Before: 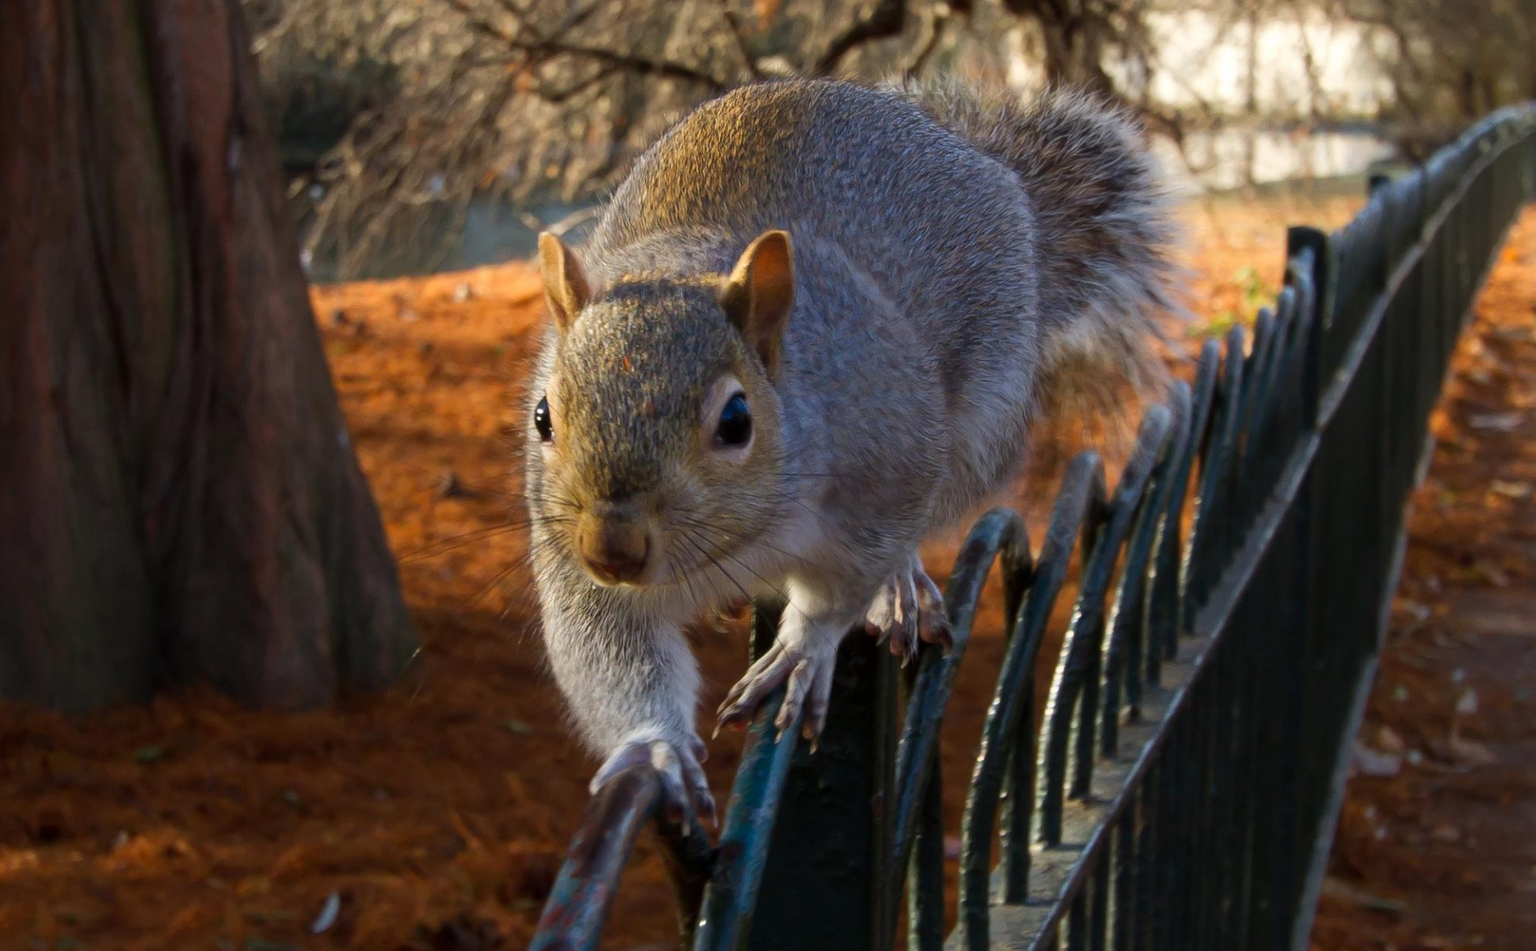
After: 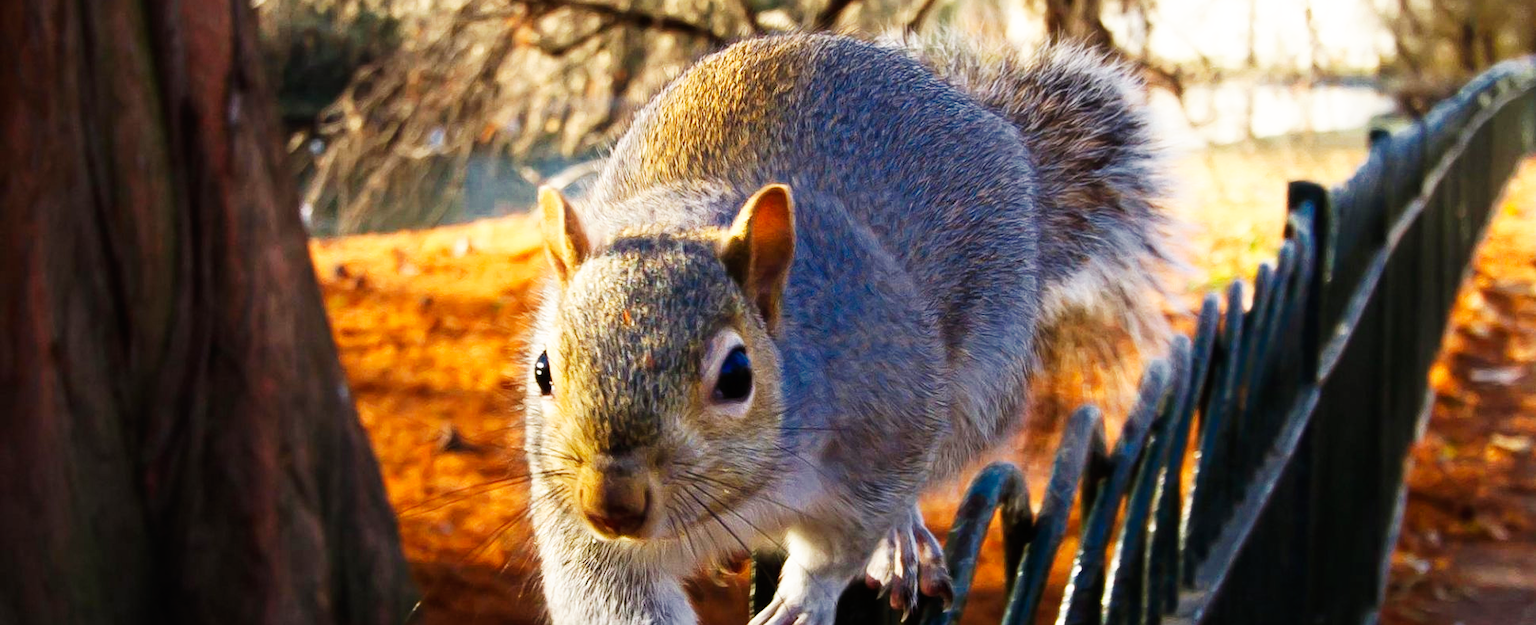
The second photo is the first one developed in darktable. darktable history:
crop and rotate: top 4.879%, bottom 29.213%
base curve: curves: ch0 [(0, 0) (0.007, 0.004) (0.027, 0.03) (0.046, 0.07) (0.207, 0.54) (0.442, 0.872) (0.673, 0.972) (1, 1)], preserve colors none
color zones: curves: ch0 [(0, 0.497) (0.143, 0.5) (0.286, 0.5) (0.429, 0.483) (0.571, 0.116) (0.714, -0.006) (0.857, 0.28) (1, 0.497)]
